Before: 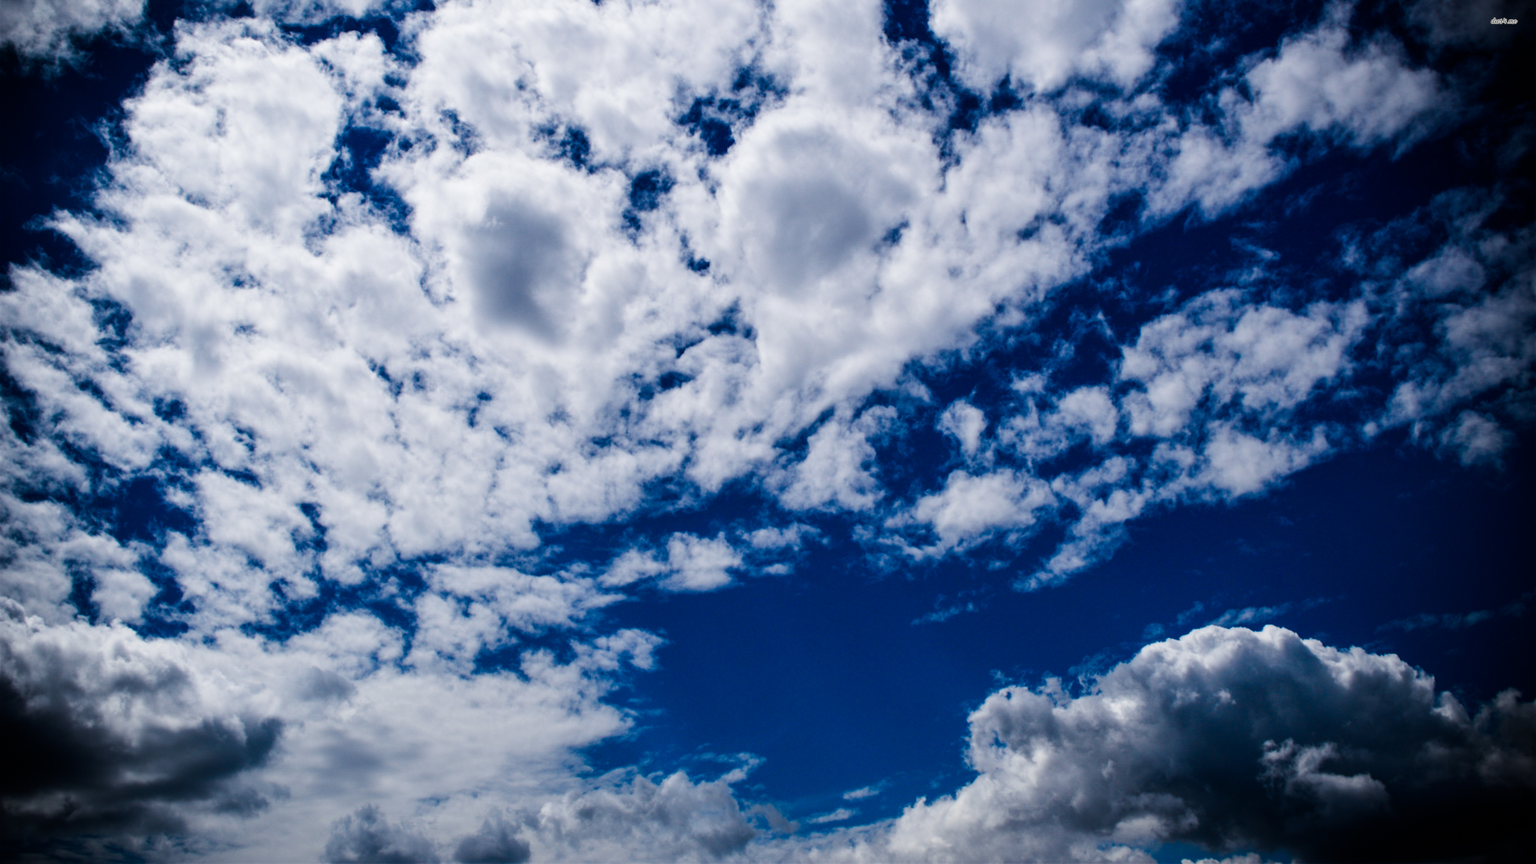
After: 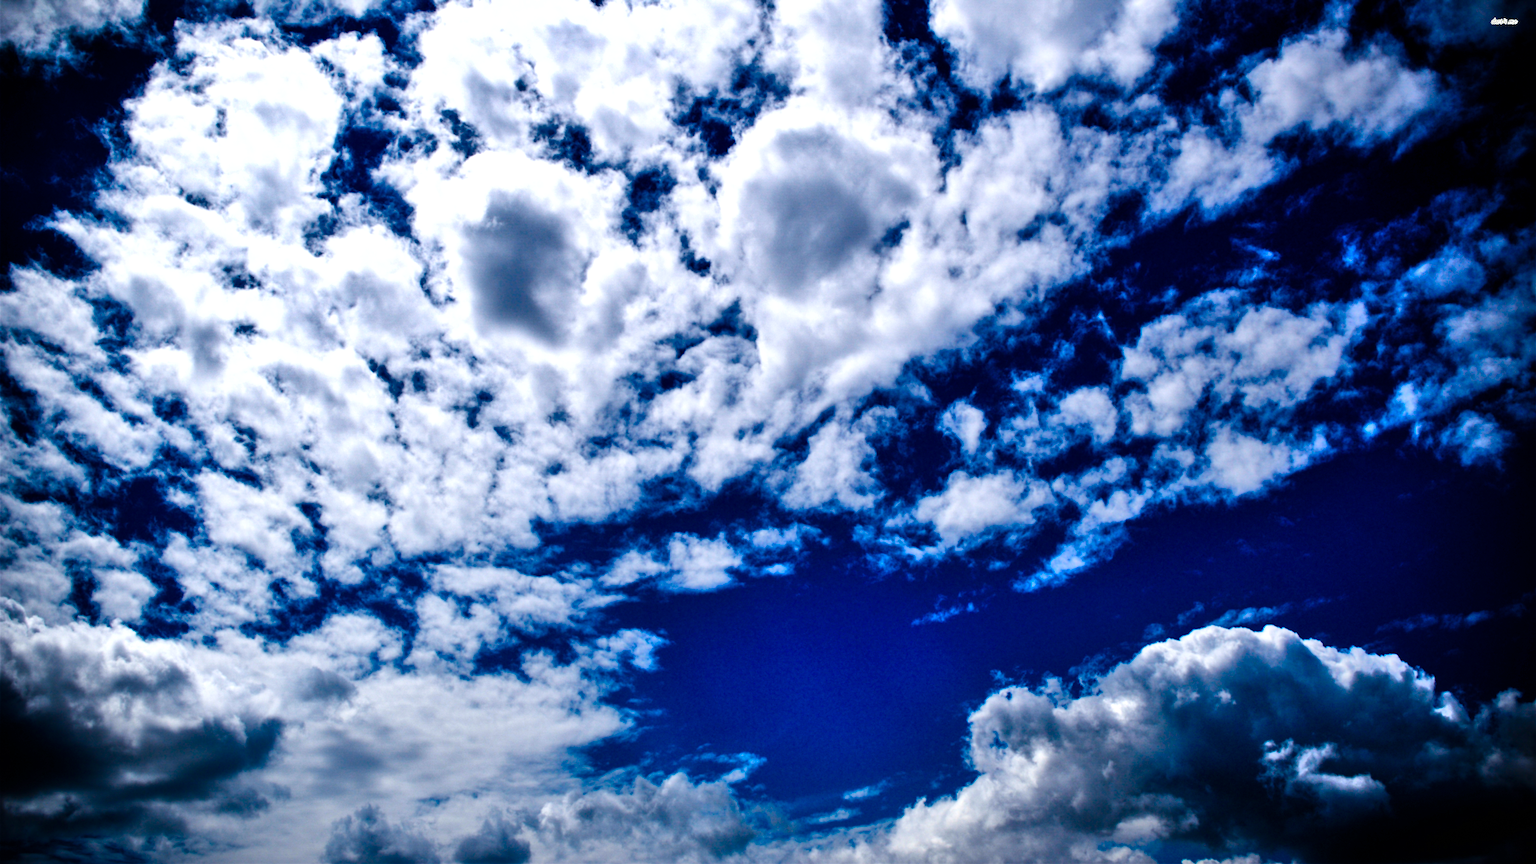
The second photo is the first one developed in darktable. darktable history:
color balance rgb: linear chroma grading › global chroma 9%, perceptual saturation grading › global saturation 36%, perceptual saturation grading › shadows 35%, perceptual brilliance grading › global brilliance 15%, perceptual brilliance grading › shadows -35%, global vibrance 15%
shadows and highlights: soften with gaussian
